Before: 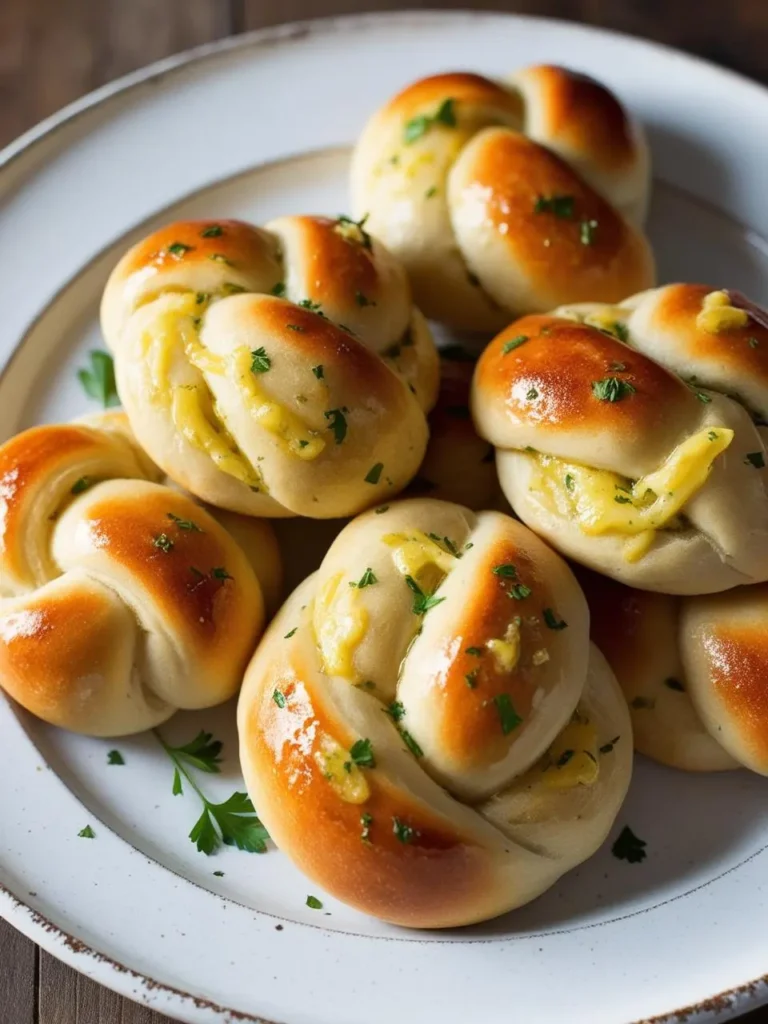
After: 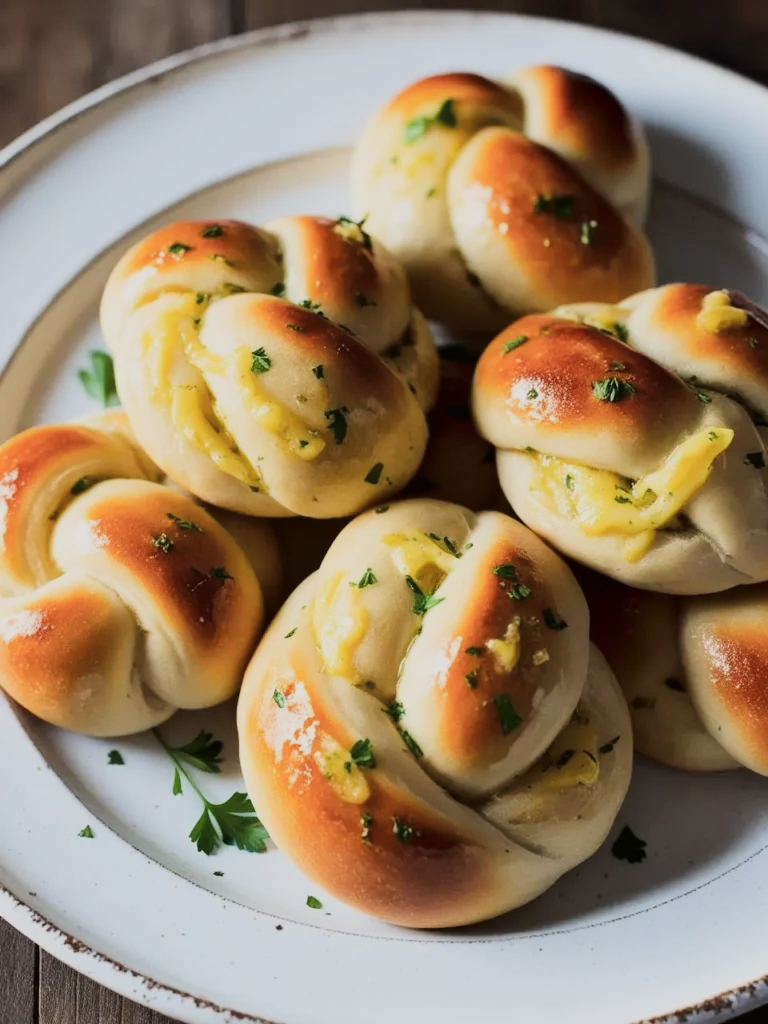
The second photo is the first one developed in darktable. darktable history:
filmic rgb: middle gray luminance 4.55%, black relative exposure -12.96 EV, white relative exposure 5.02 EV, threshold 5.96 EV, target black luminance 0%, hardness 5.18, latitude 59.68%, contrast 0.758, highlights saturation mix 4.7%, shadows ↔ highlights balance 26.21%, enable highlight reconstruction true
tone equalizer: -8 EV -0.753 EV, -7 EV -0.666 EV, -6 EV -0.61 EV, -5 EV -0.403 EV, -3 EV 0.404 EV, -2 EV 0.6 EV, -1 EV 0.688 EV, +0 EV 0.748 EV, edges refinement/feathering 500, mask exposure compensation -1.57 EV, preserve details no
tone curve: curves: ch0 [(0, 0.011) (0.139, 0.106) (0.295, 0.271) (0.499, 0.523) (0.739, 0.782) (0.857, 0.879) (1, 0.967)]; ch1 [(0, 0) (0.291, 0.229) (0.394, 0.365) (0.469, 0.456) (0.507, 0.504) (0.527, 0.546) (0.571, 0.614) (0.725, 0.779) (1, 1)]; ch2 [(0, 0) (0.125, 0.089) (0.35, 0.317) (0.437, 0.42) (0.502, 0.499) (0.537, 0.551) (0.613, 0.636) (1, 1)], color space Lab, linked channels, preserve colors none
